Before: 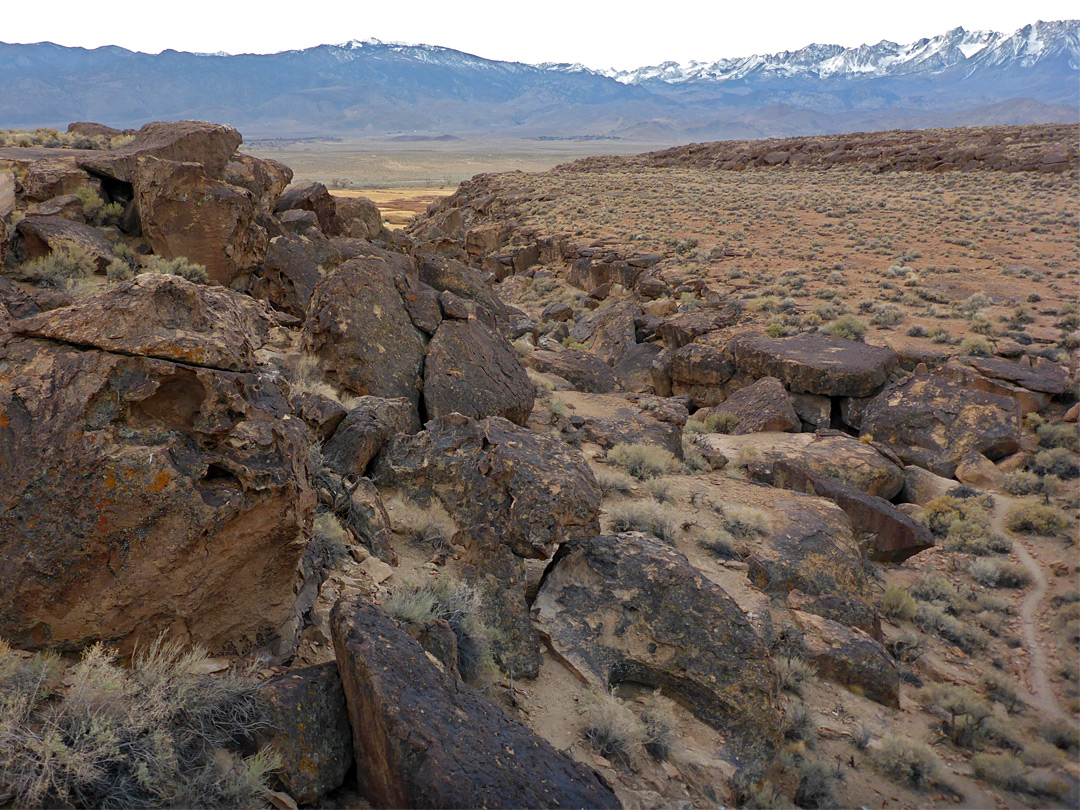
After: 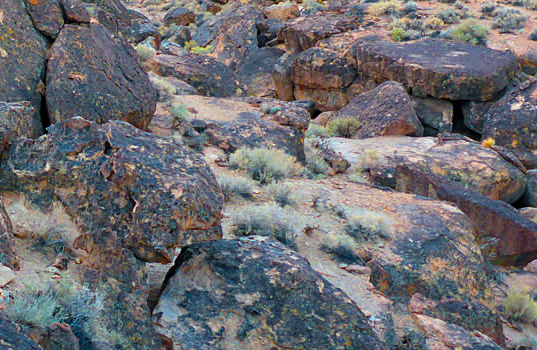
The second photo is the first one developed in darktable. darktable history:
crop: left 35.087%, top 36.58%, right 15.107%, bottom 20.094%
color calibration: output R [1.422, -0.35, -0.252, 0], output G [-0.238, 1.259, -0.084, 0], output B [-0.081, -0.196, 1.58, 0], output brightness [0.49, 0.671, -0.57, 0], illuminant Planckian (black body), adaptation linear Bradford (ICC v4), x 0.365, y 0.367, temperature 4418.62 K
